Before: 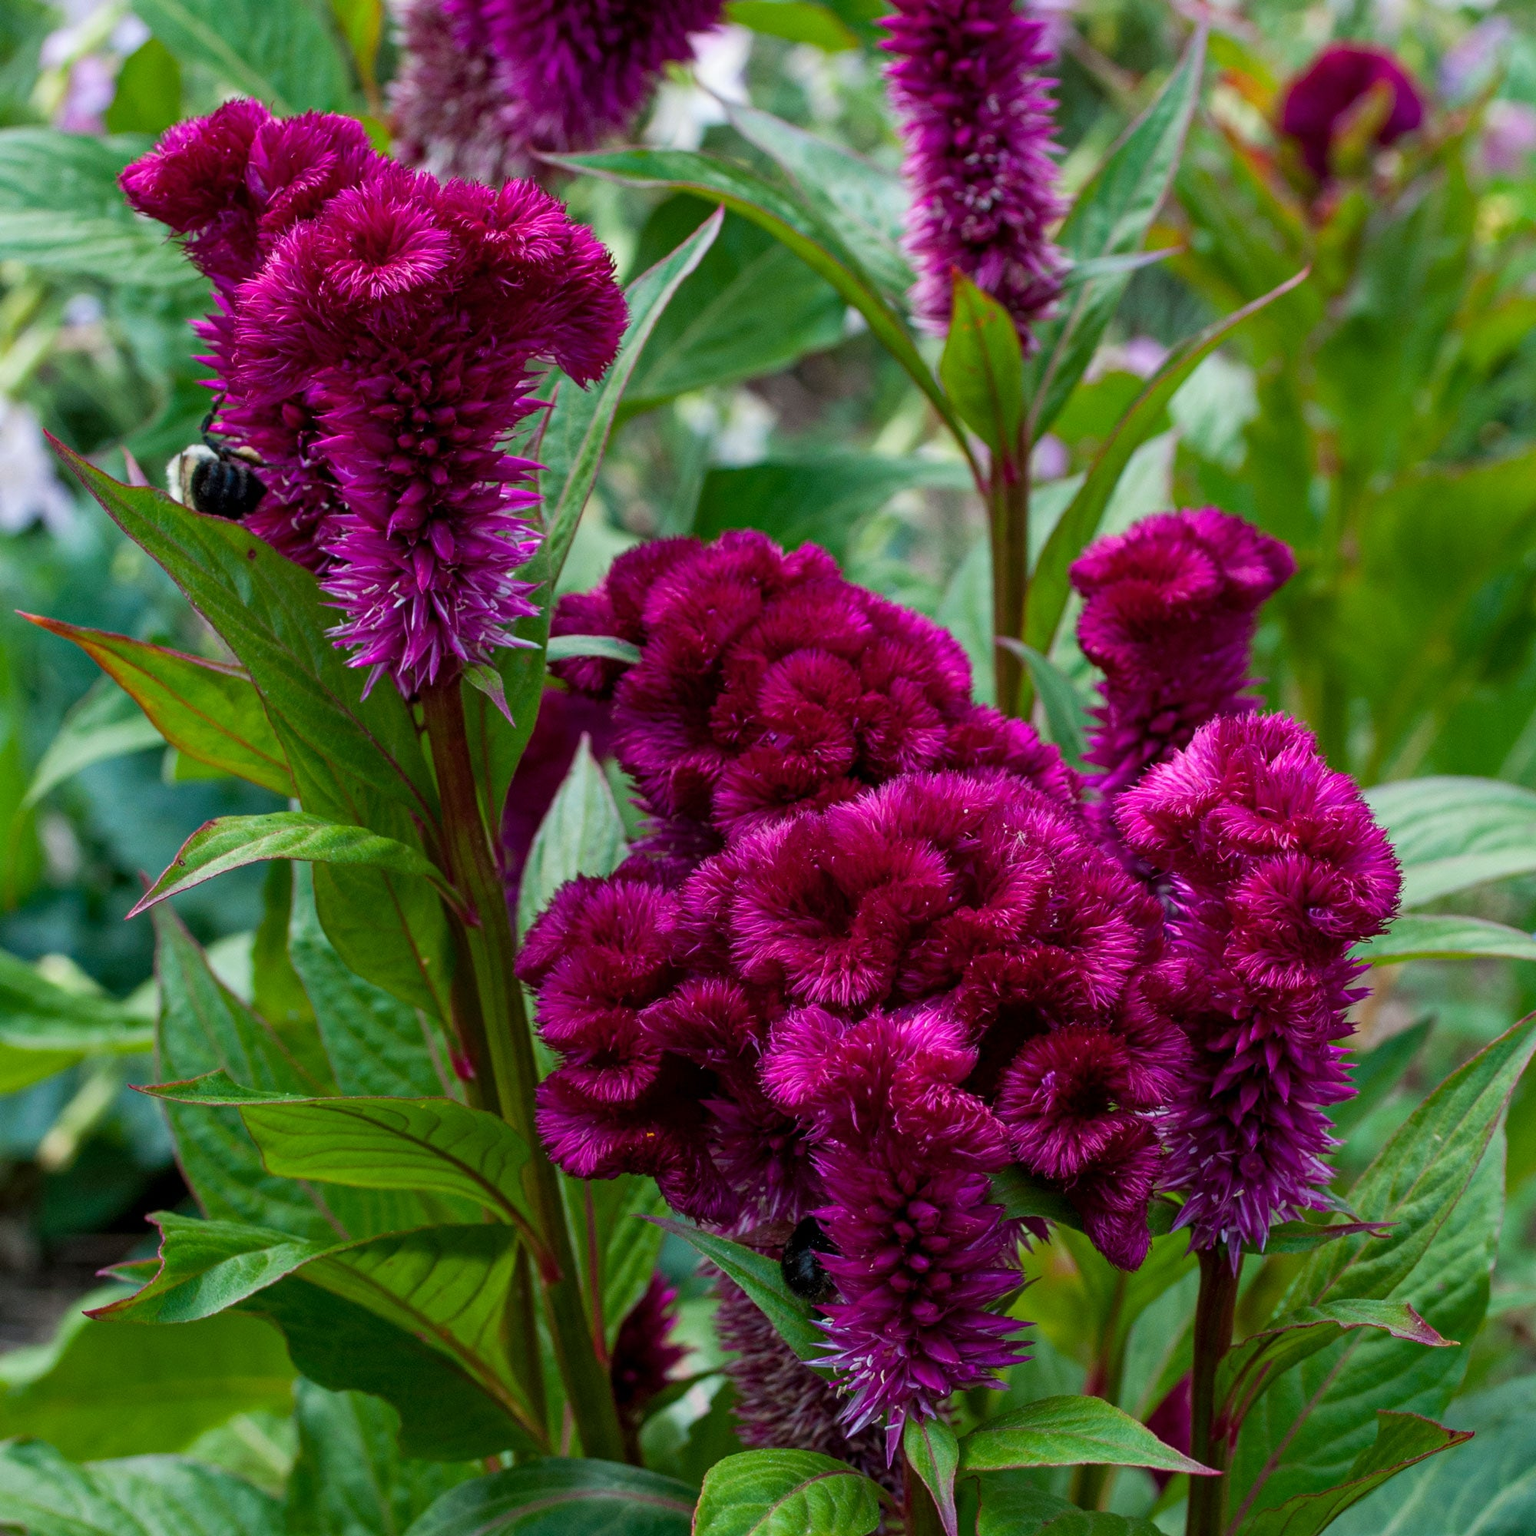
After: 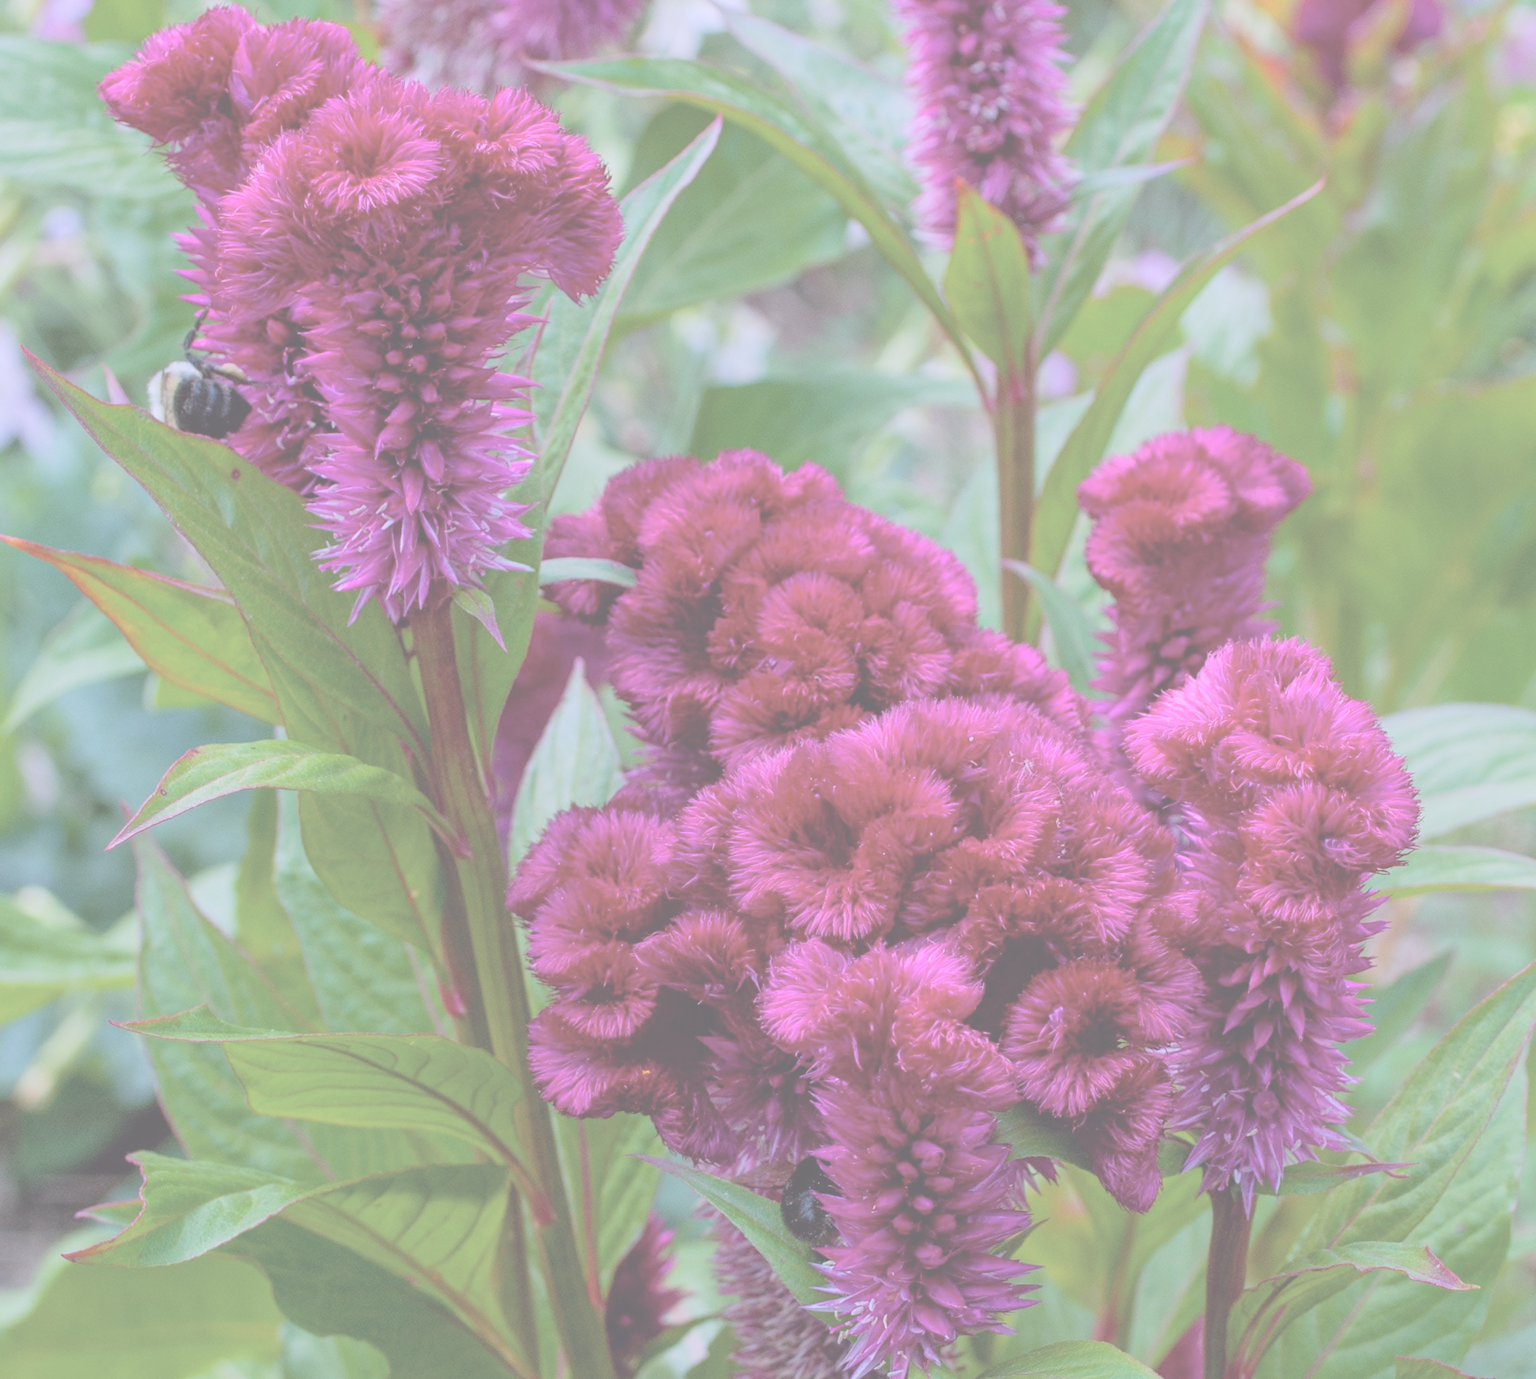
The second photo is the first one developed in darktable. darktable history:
contrast brightness saturation: contrast -0.32, brightness 0.75, saturation -0.78
color correction: highlights a* 1.59, highlights b* -1.7, saturation 2.48
crop: left 1.507%, top 6.147%, right 1.379%, bottom 6.637%
white balance: red 0.954, blue 1.079
